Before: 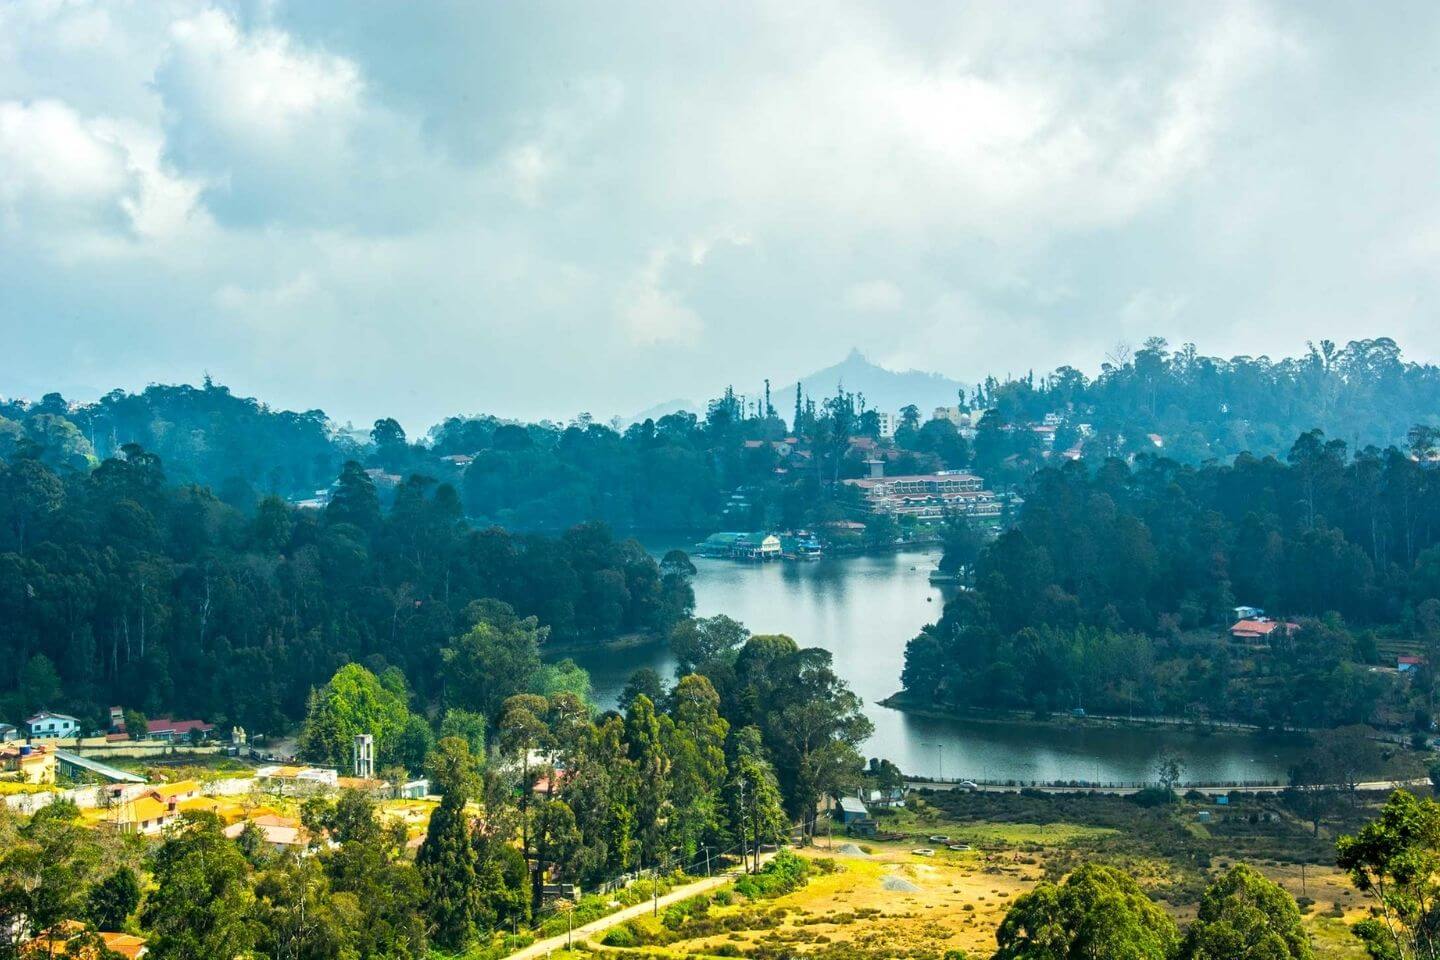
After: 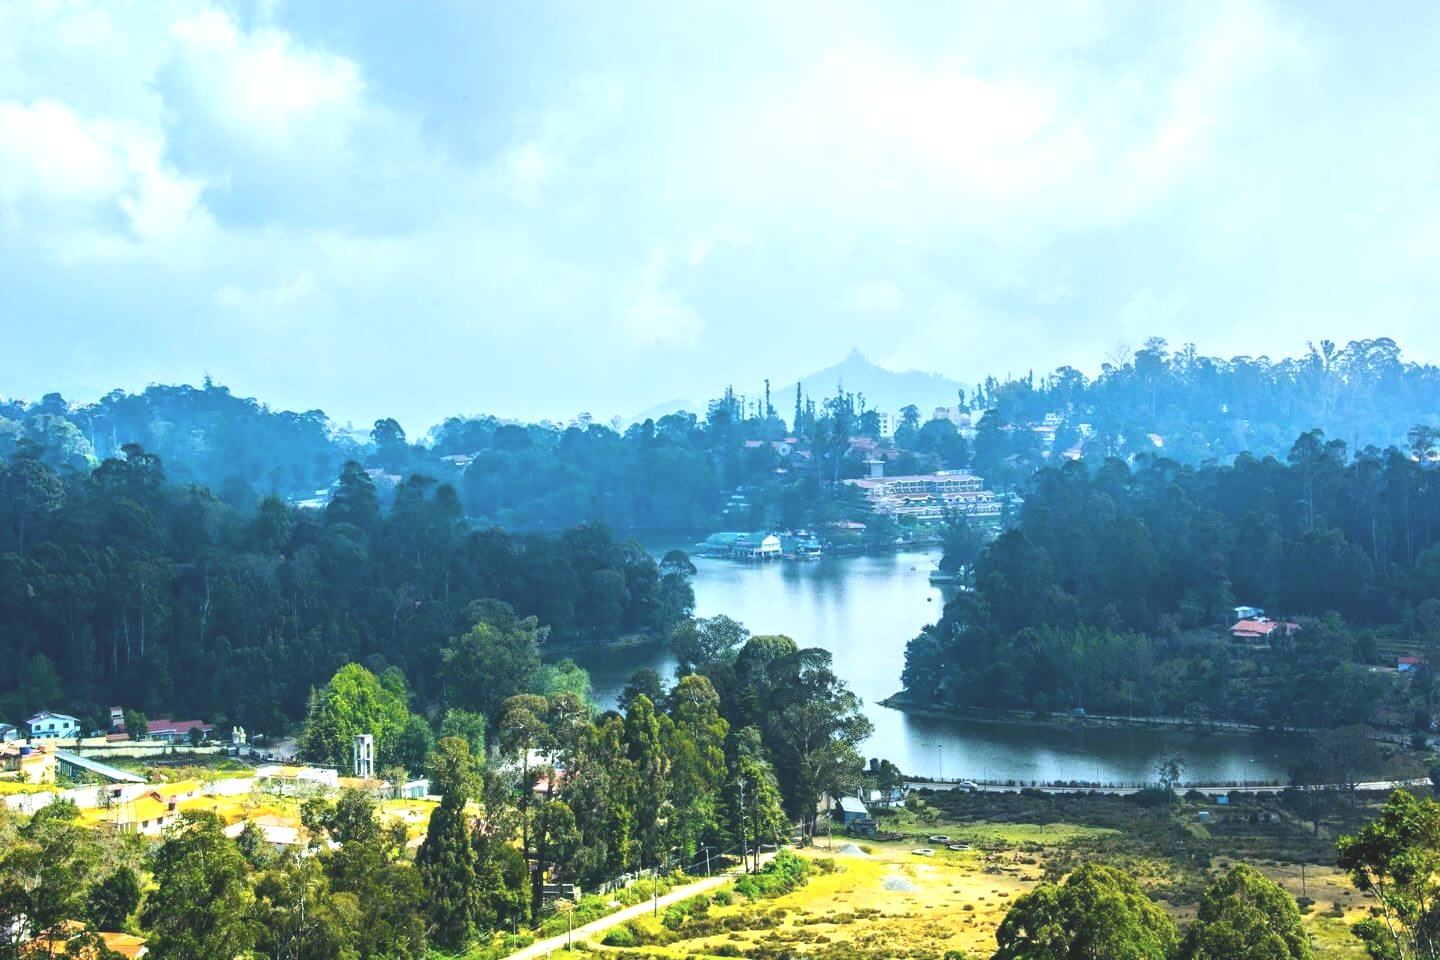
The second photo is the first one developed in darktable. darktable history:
tone equalizer: -8 EV 0.001 EV, -7 EV -0.002 EV, -6 EV 0.002 EV, -5 EV -0.03 EV, -4 EV -0.116 EV, -3 EV -0.169 EV, -2 EV 0.24 EV, -1 EV 0.702 EV, +0 EV 0.493 EV
white balance: red 0.948, green 1.02, blue 1.176
color balance: lift [1.01, 1, 1, 1], gamma [1.097, 1, 1, 1], gain [0.85, 1, 1, 1]
